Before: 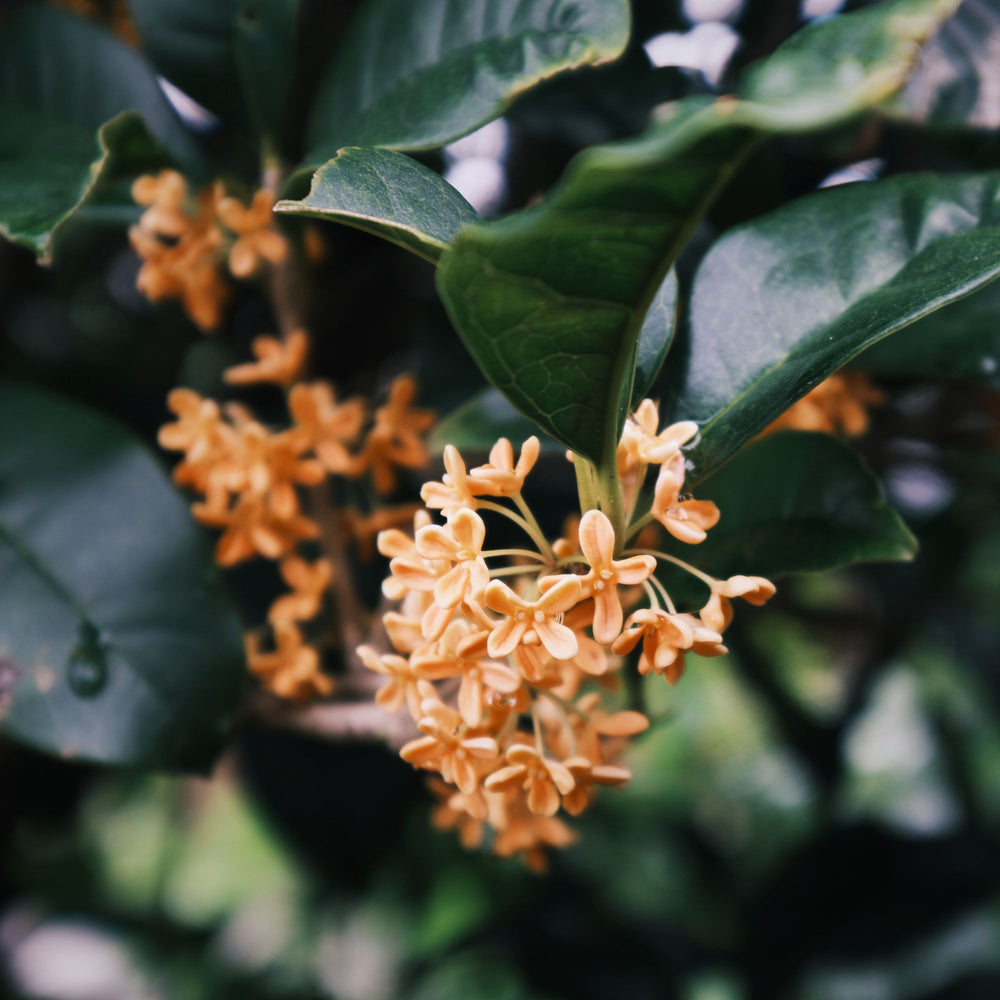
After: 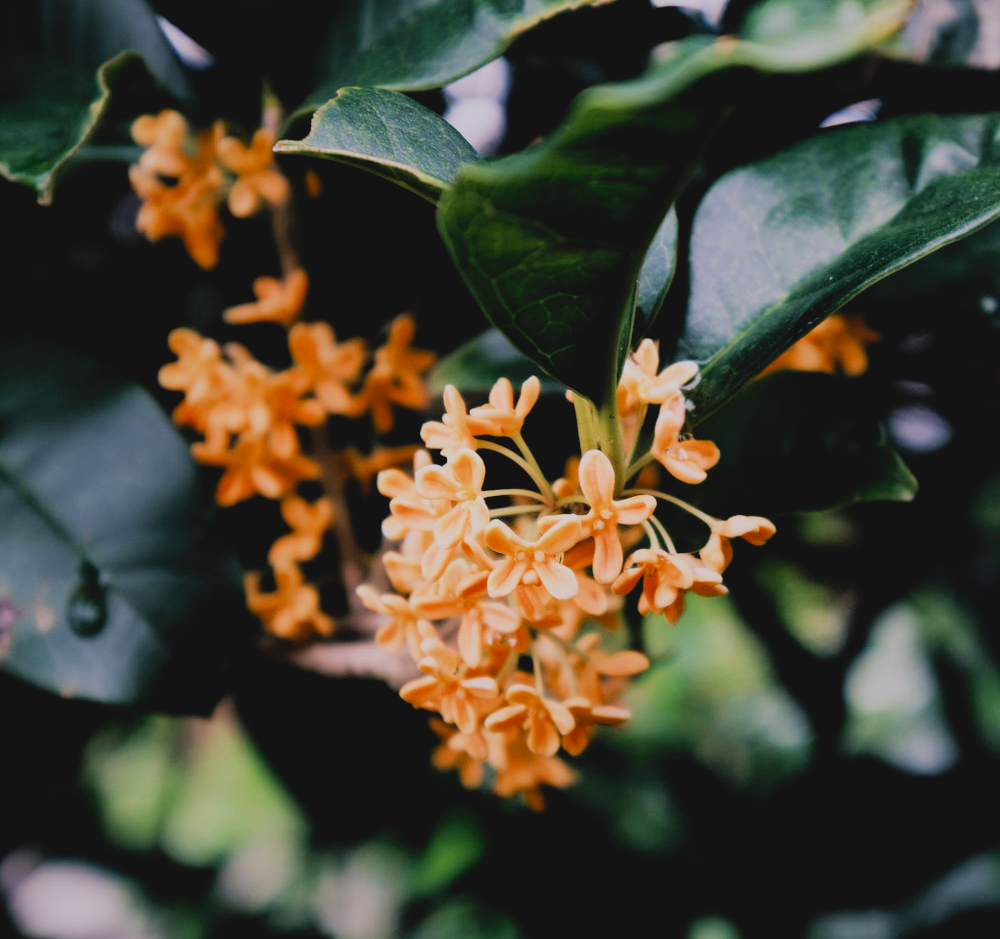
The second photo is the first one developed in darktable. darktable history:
contrast brightness saturation: contrast -0.091, brightness 0.044, saturation 0.075
crop and rotate: top 6.083%
filmic rgb: middle gray luminance 28.94%, black relative exposure -10.4 EV, white relative exposure 5.47 EV, target black luminance 0%, hardness 3.96, latitude 2.17%, contrast 1.121, highlights saturation mix 3.74%, shadows ↔ highlights balance 15.63%, color science v4 (2020)
exposure: black level correction 0.01, exposure 0.017 EV, compensate exposure bias true, compensate highlight preservation false
